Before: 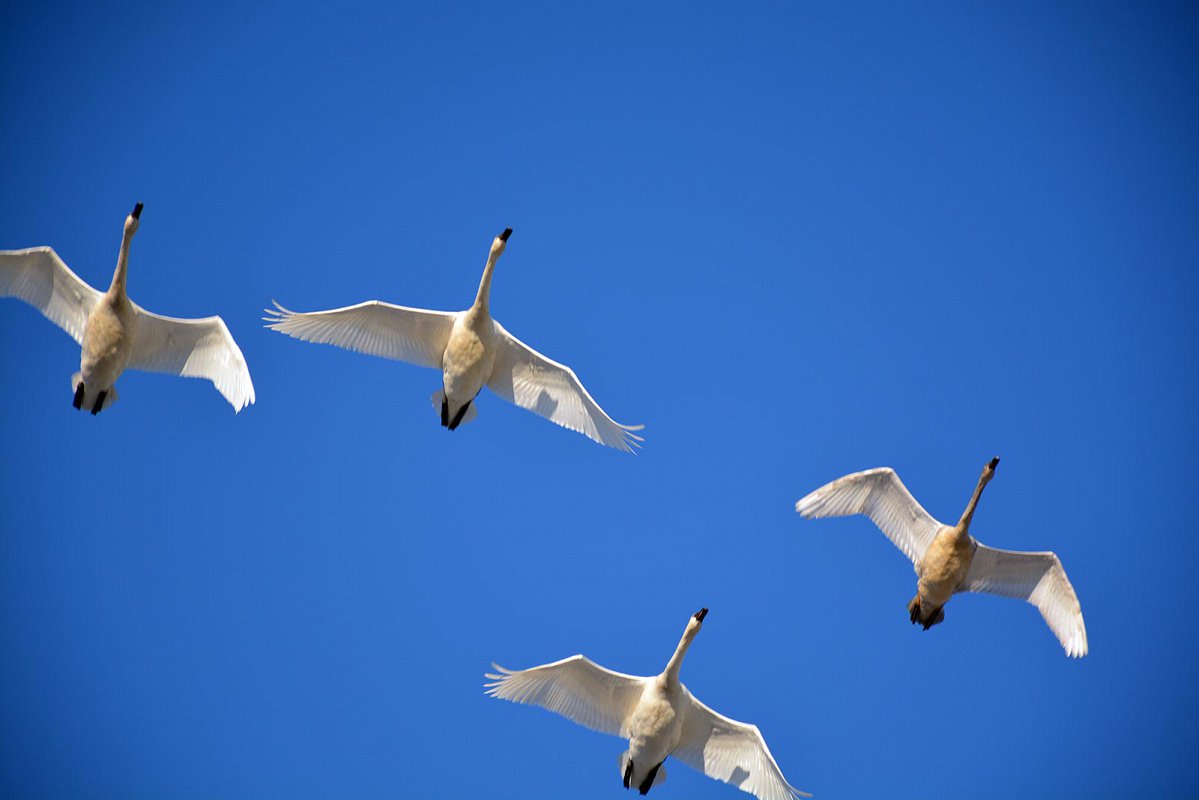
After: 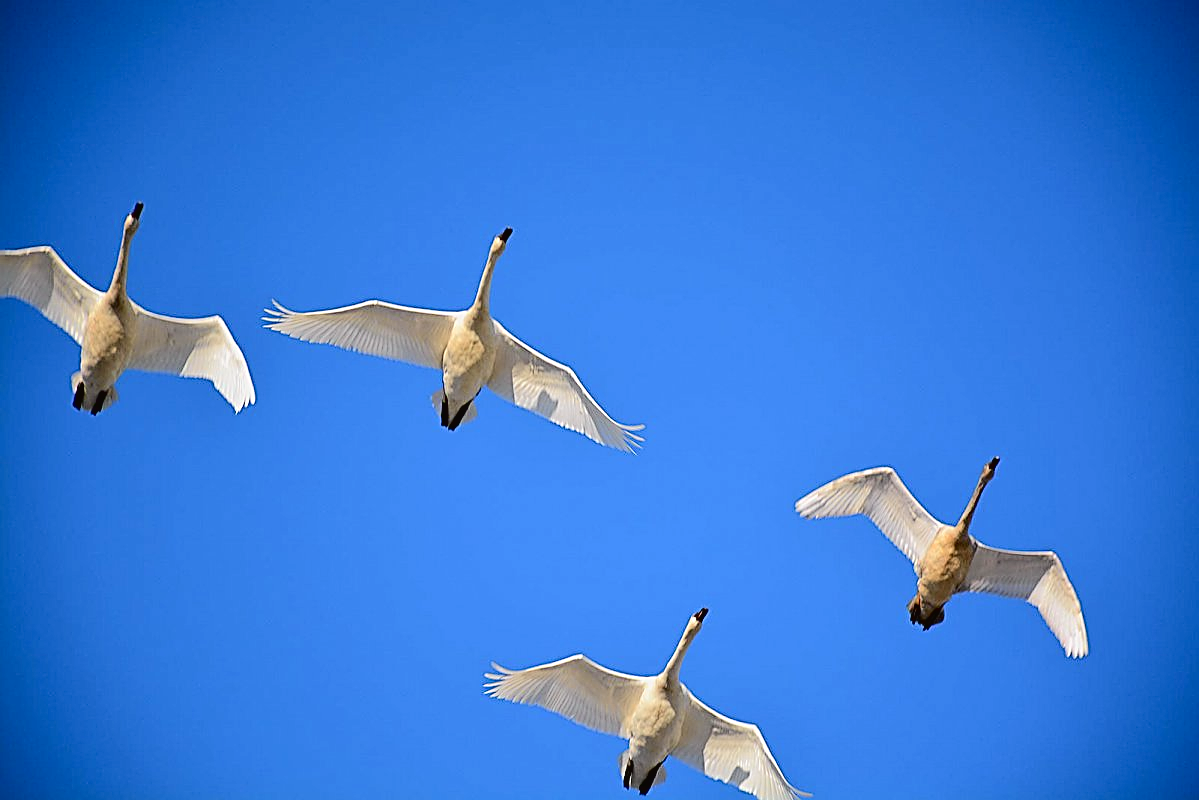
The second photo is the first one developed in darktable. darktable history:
sharpen: amount 0.995
tone curve: curves: ch0 [(0, 0.019) (0.066, 0.043) (0.189, 0.182) (0.359, 0.417) (0.485, 0.576) (0.656, 0.734) (0.851, 0.861) (0.997, 0.959)]; ch1 [(0, 0) (0.179, 0.123) (0.381, 0.36) (0.425, 0.41) (0.474, 0.472) (0.499, 0.501) (0.514, 0.517) (0.571, 0.584) (0.649, 0.677) (0.812, 0.856) (1, 1)]; ch2 [(0, 0) (0.246, 0.214) (0.421, 0.427) (0.459, 0.484) (0.5, 0.504) (0.518, 0.523) (0.529, 0.544) (0.56, 0.581) (0.617, 0.631) (0.744, 0.734) (0.867, 0.821) (0.993, 0.889)], color space Lab, independent channels, preserve colors none
